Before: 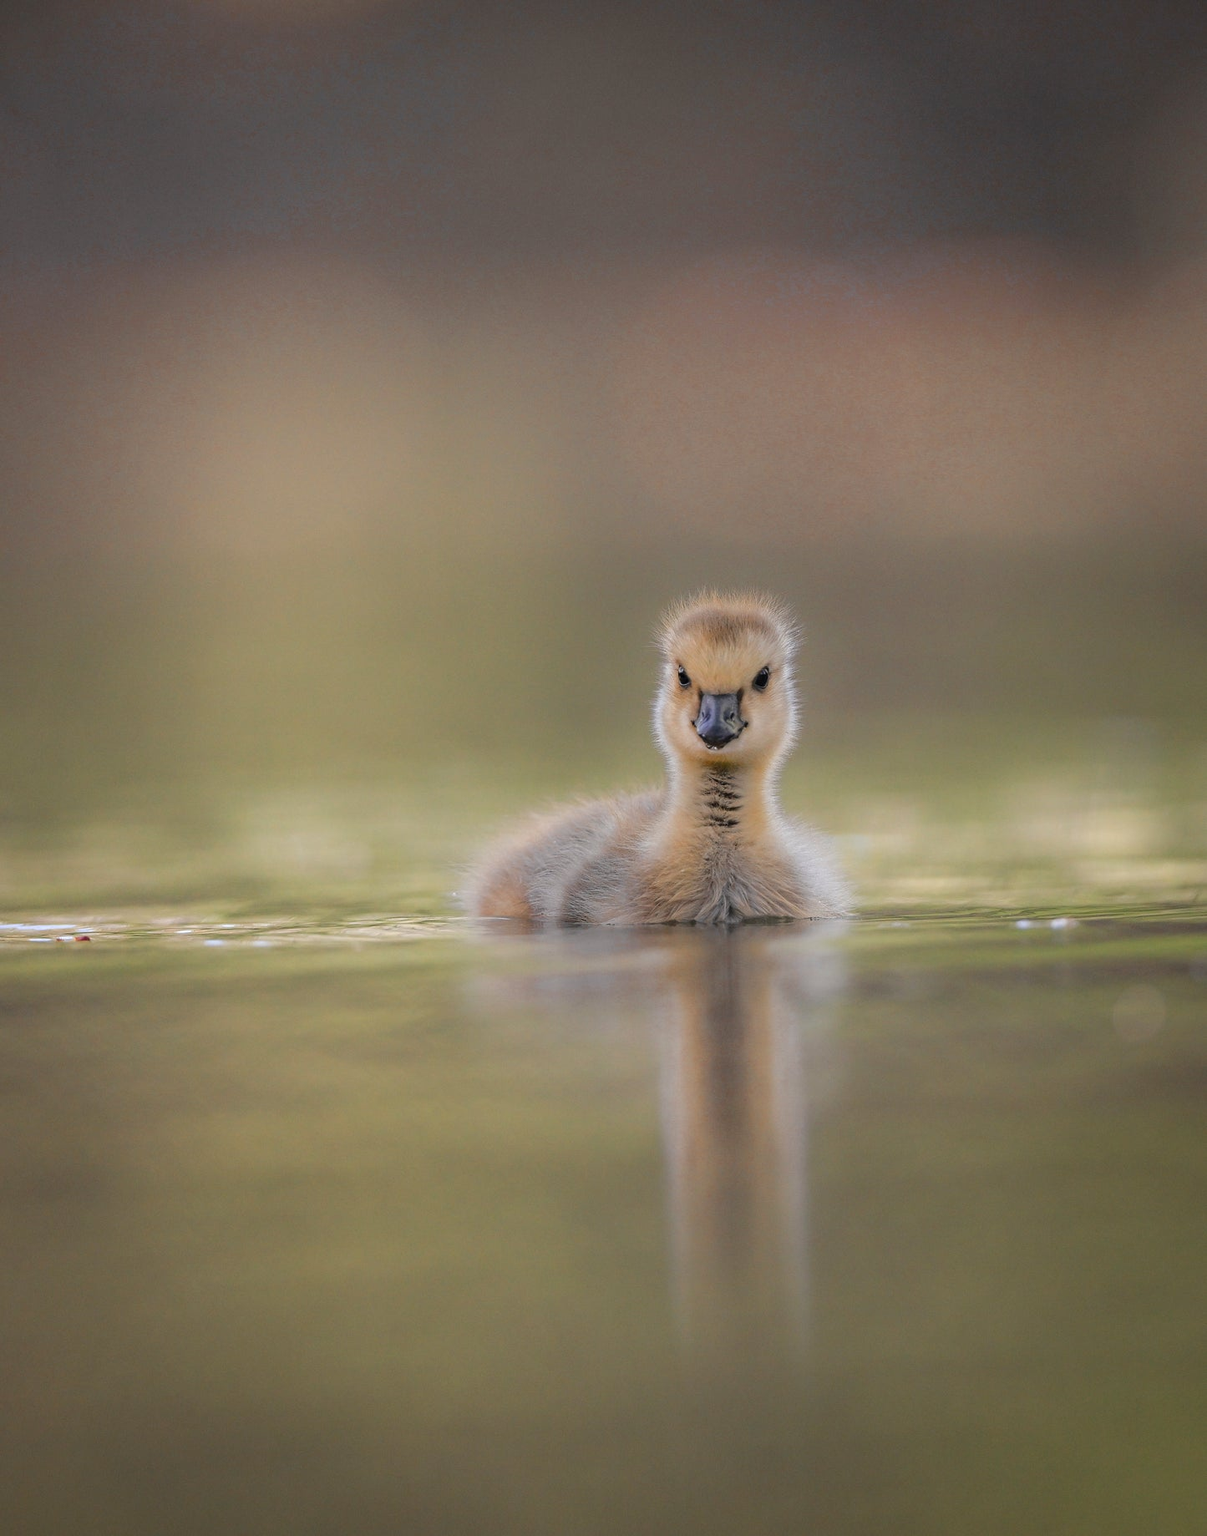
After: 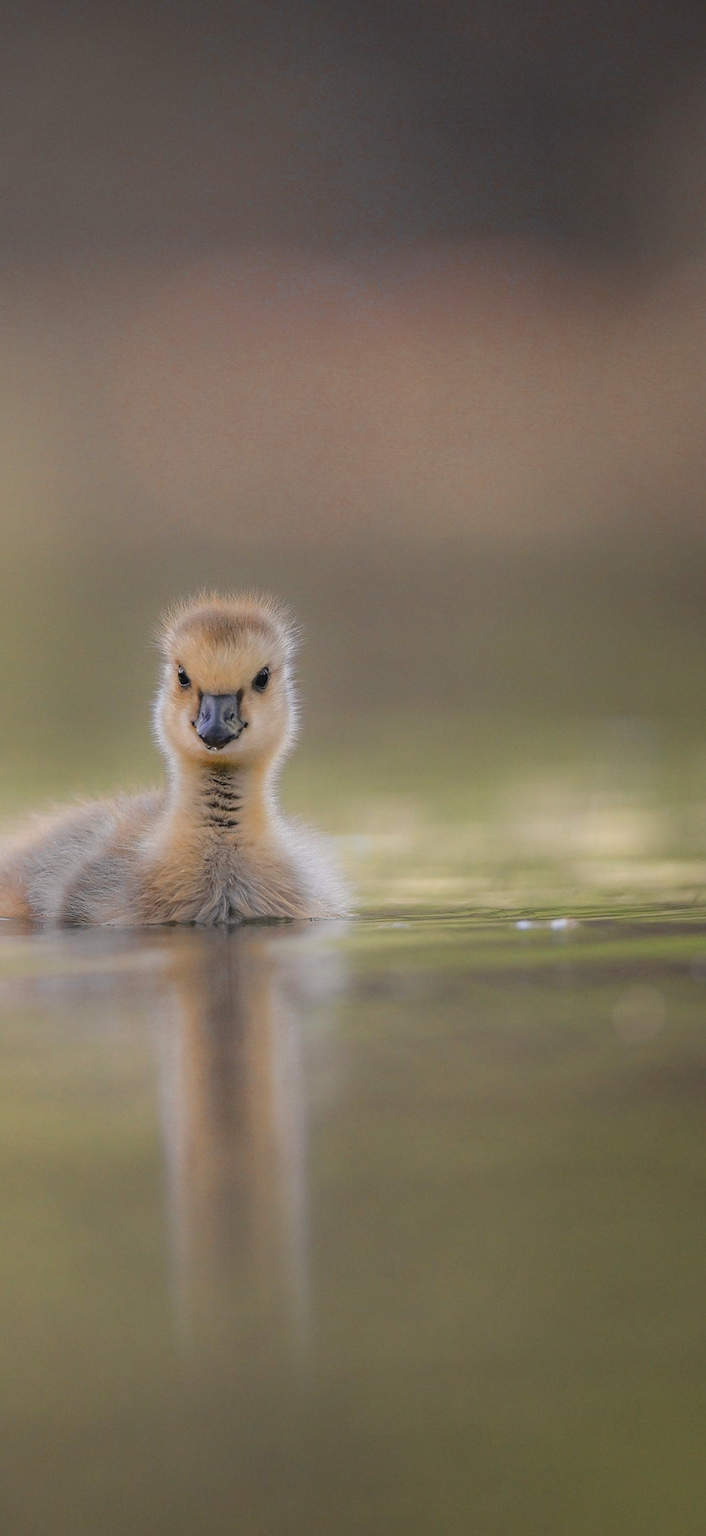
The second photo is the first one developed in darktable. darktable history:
color correction: highlights b* 0.003, saturation 0.987
crop: left 41.461%
contrast equalizer: y [[0.5, 0.501, 0.525, 0.597, 0.58, 0.514], [0.5 ×6], [0.5 ×6], [0 ×6], [0 ×6]], mix -0.284
